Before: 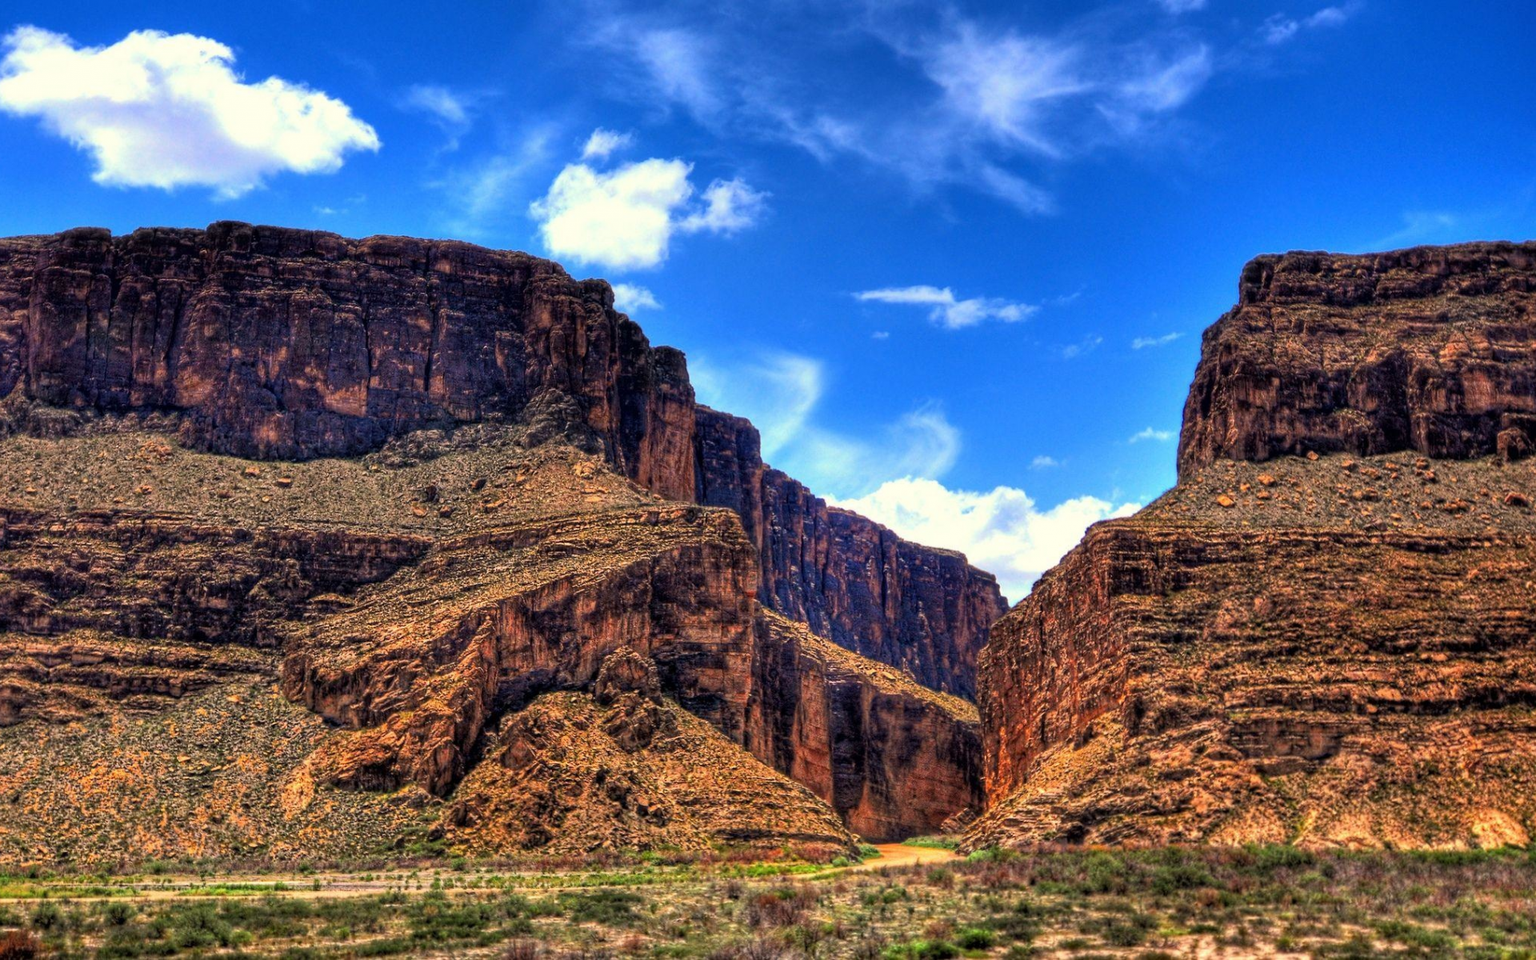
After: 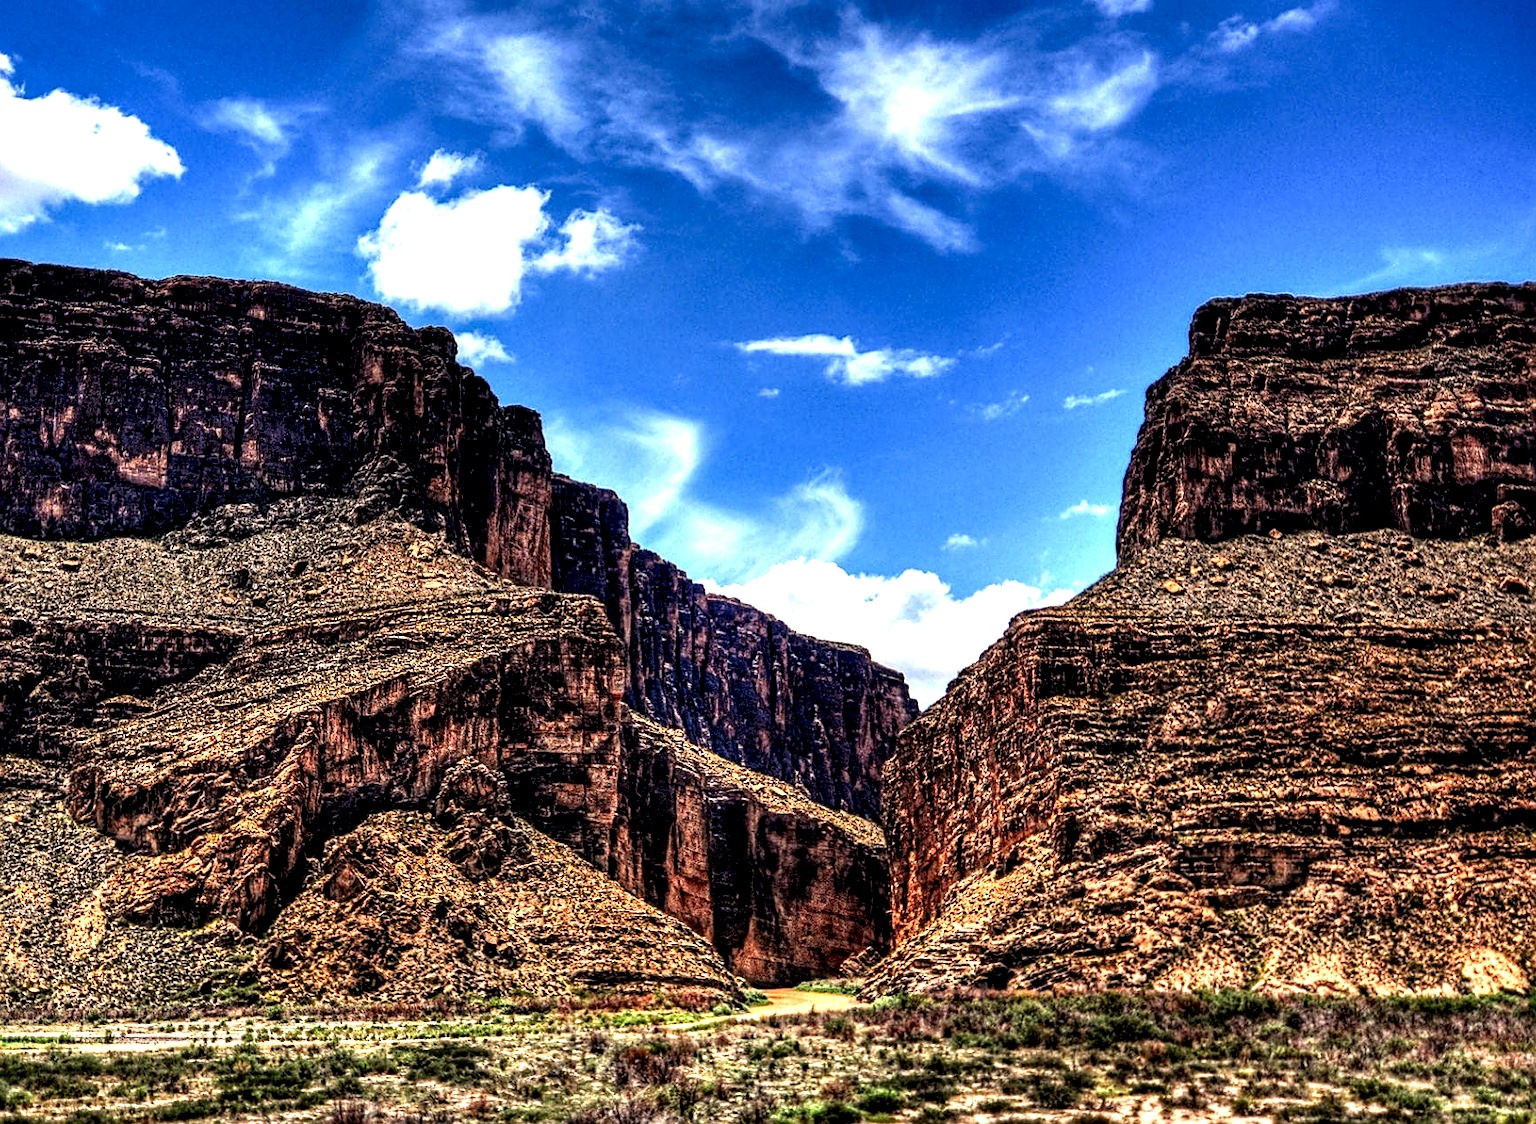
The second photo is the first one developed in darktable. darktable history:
crop and rotate: left 14.611%
sharpen: on, module defaults
local contrast: shadows 168%, detail 224%
